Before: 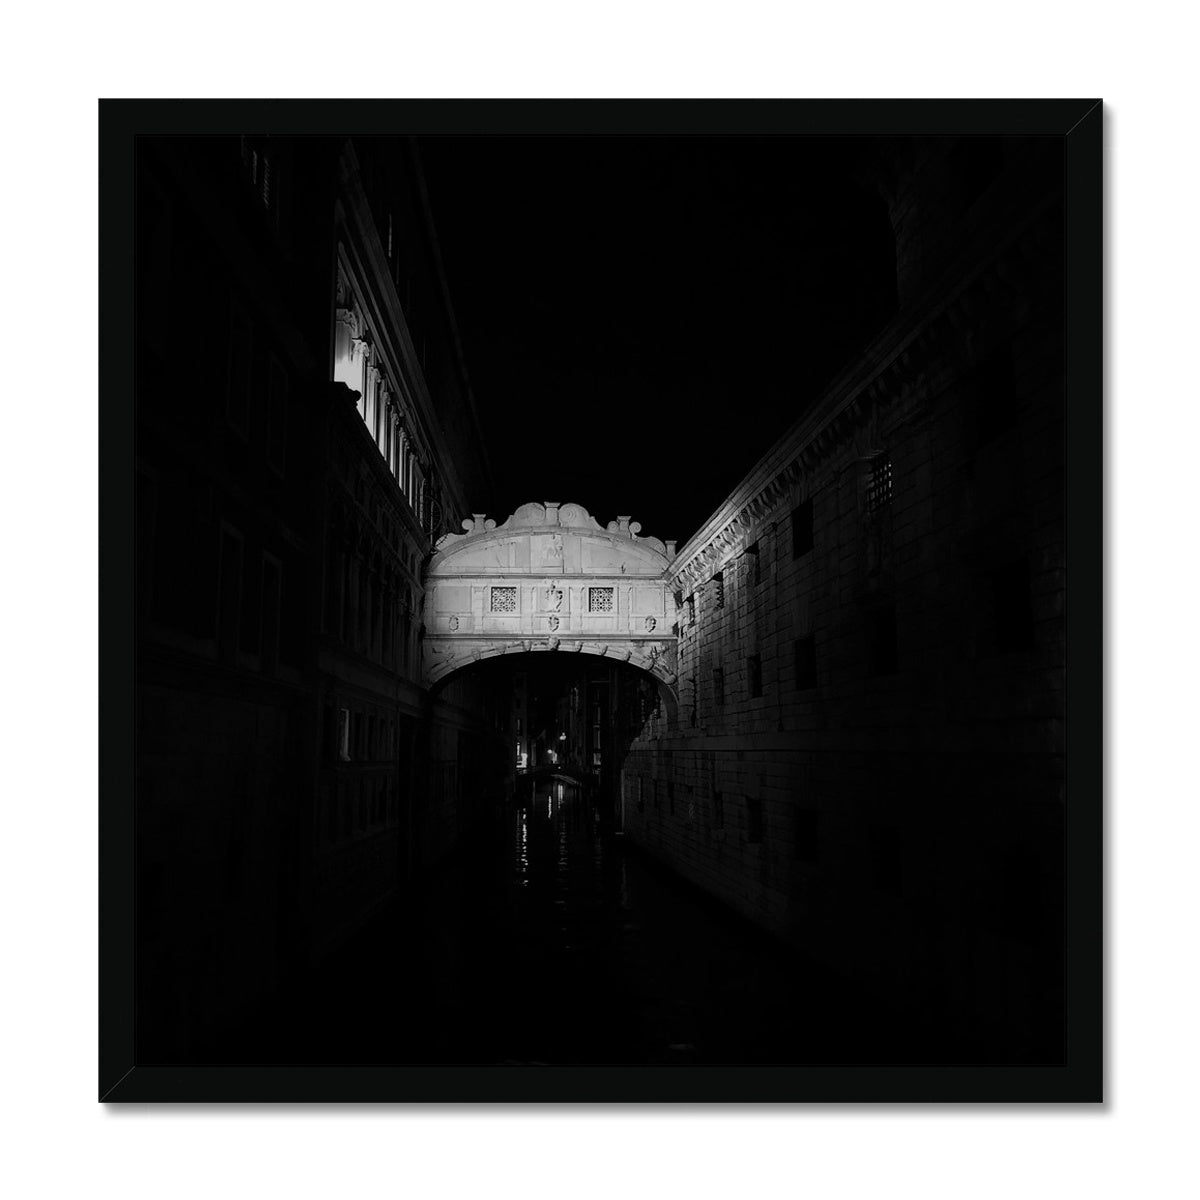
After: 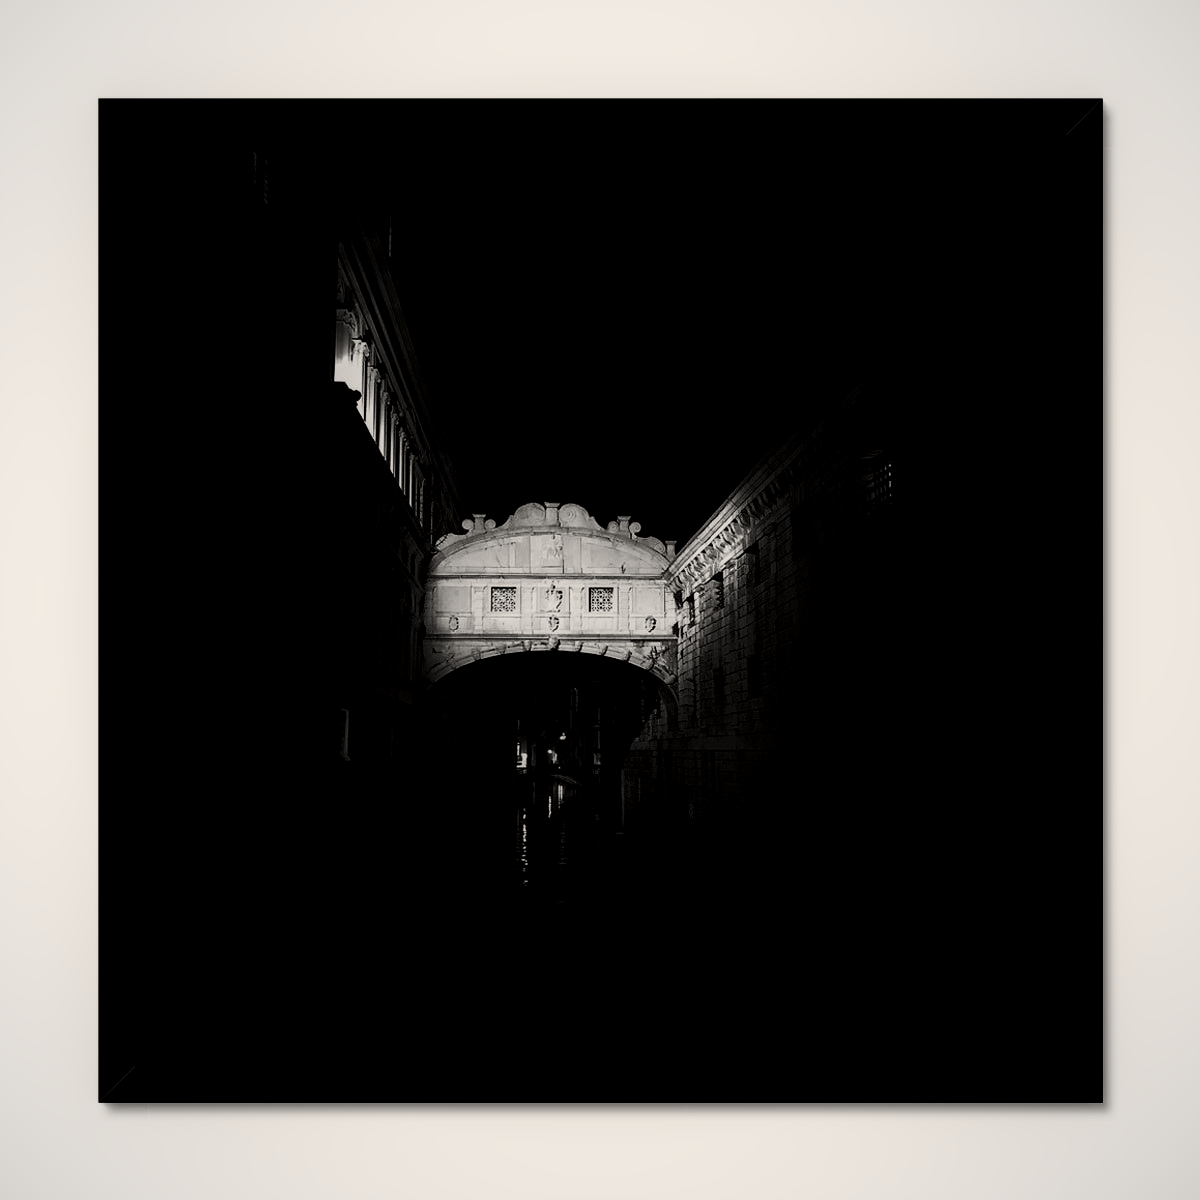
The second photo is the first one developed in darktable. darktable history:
vignetting: fall-off start 91.7%, brightness -0.284
local contrast: highlights 62%, shadows 109%, detail 107%, midtone range 0.523
color calibration: output R [1.063, -0.012, -0.003, 0], output G [0, 1.022, 0.021, 0], output B [-0.079, 0.047, 1, 0], illuminant same as pipeline (D50), adaptation XYZ, x 0.346, y 0.357, temperature 5021.46 K
contrast brightness saturation: contrast 0.291
